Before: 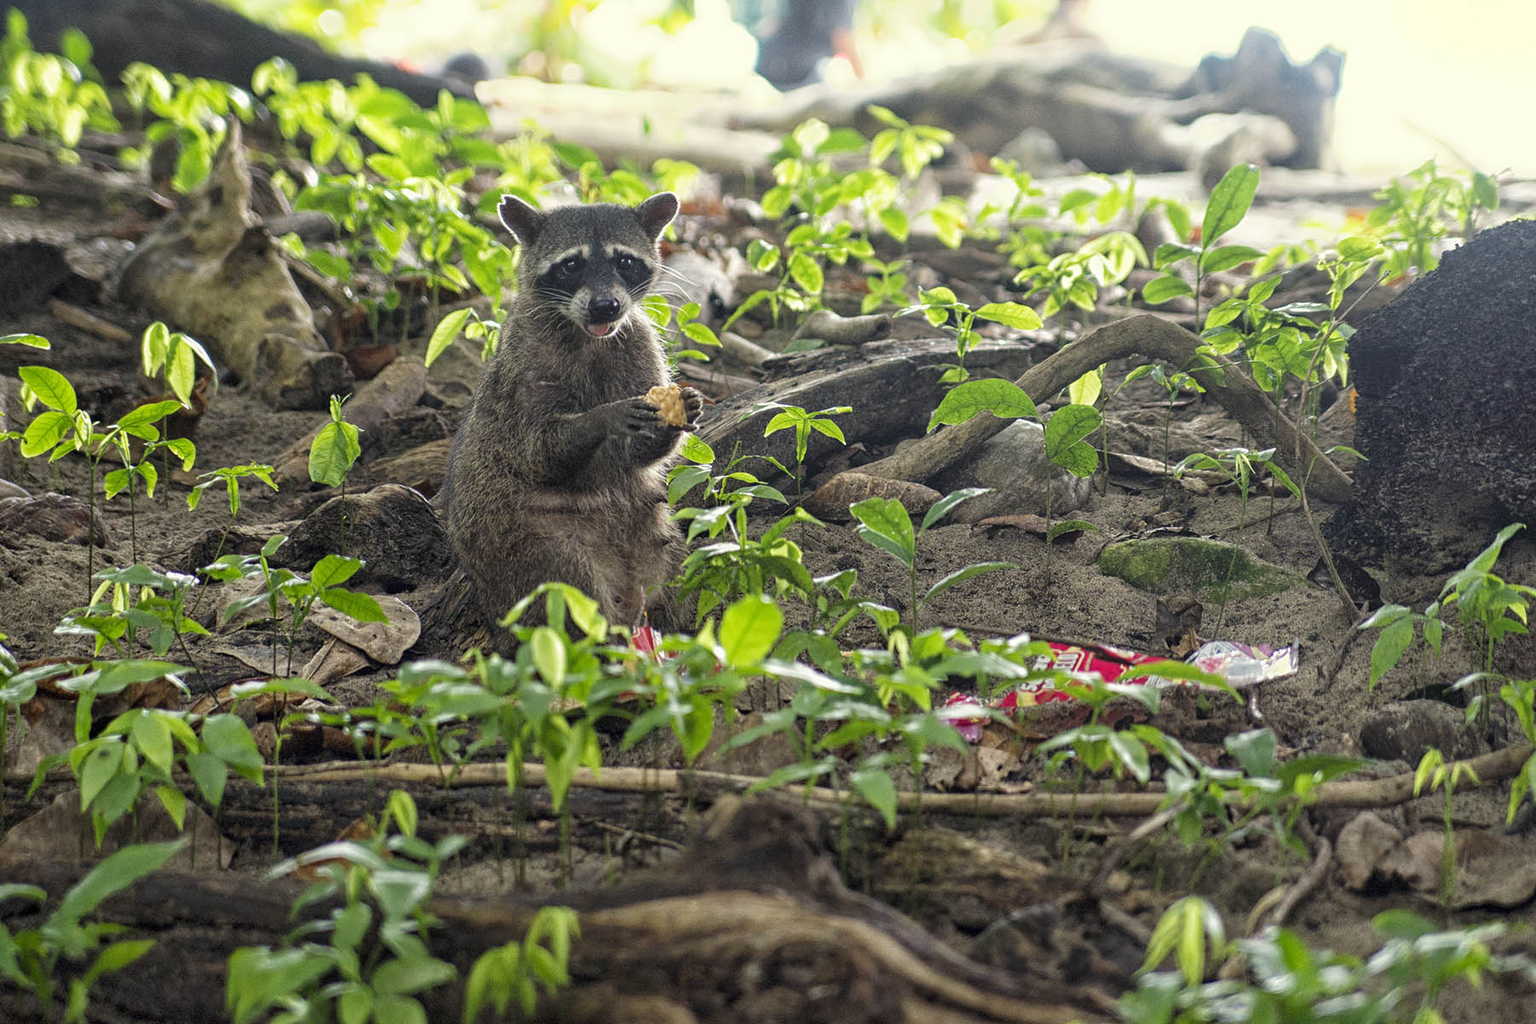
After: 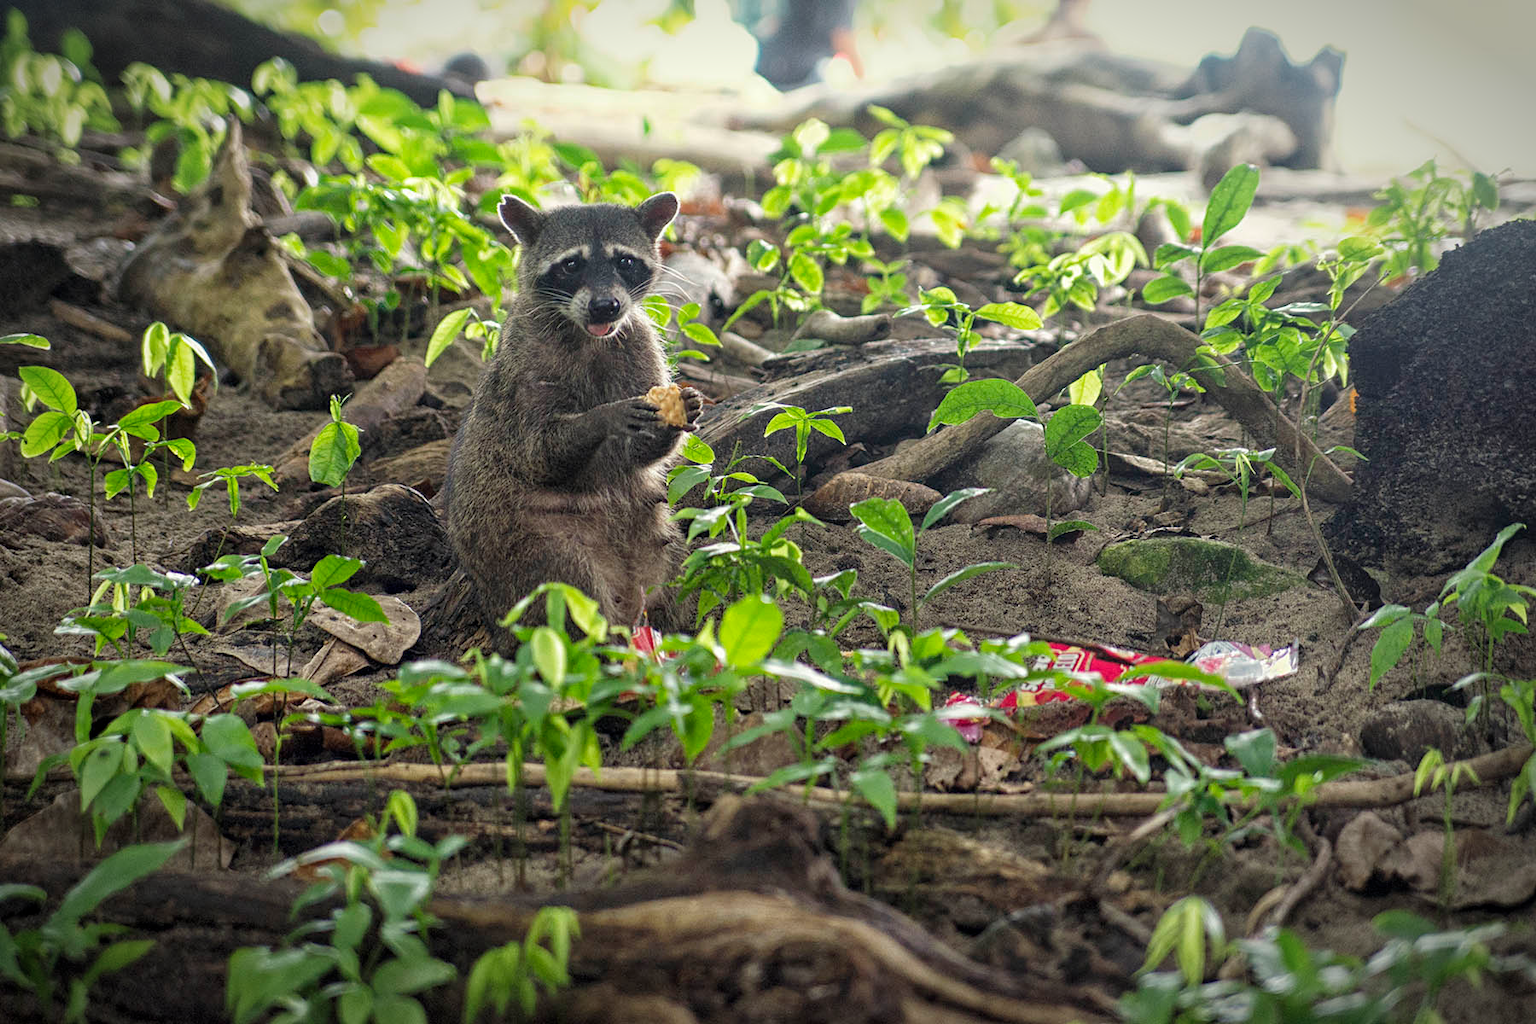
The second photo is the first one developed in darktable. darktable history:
vignetting: brightness -0.577, saturation -0.261, automatic ratio true, unbound false
